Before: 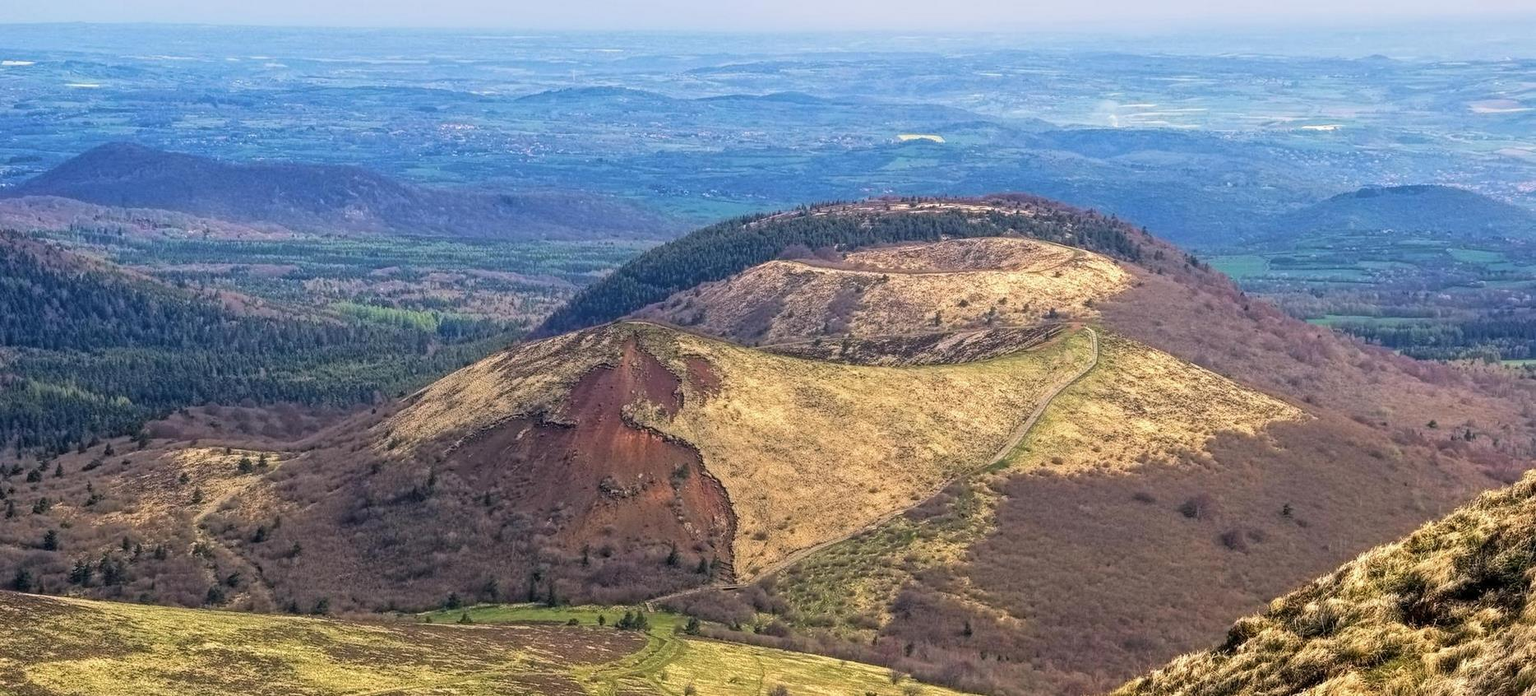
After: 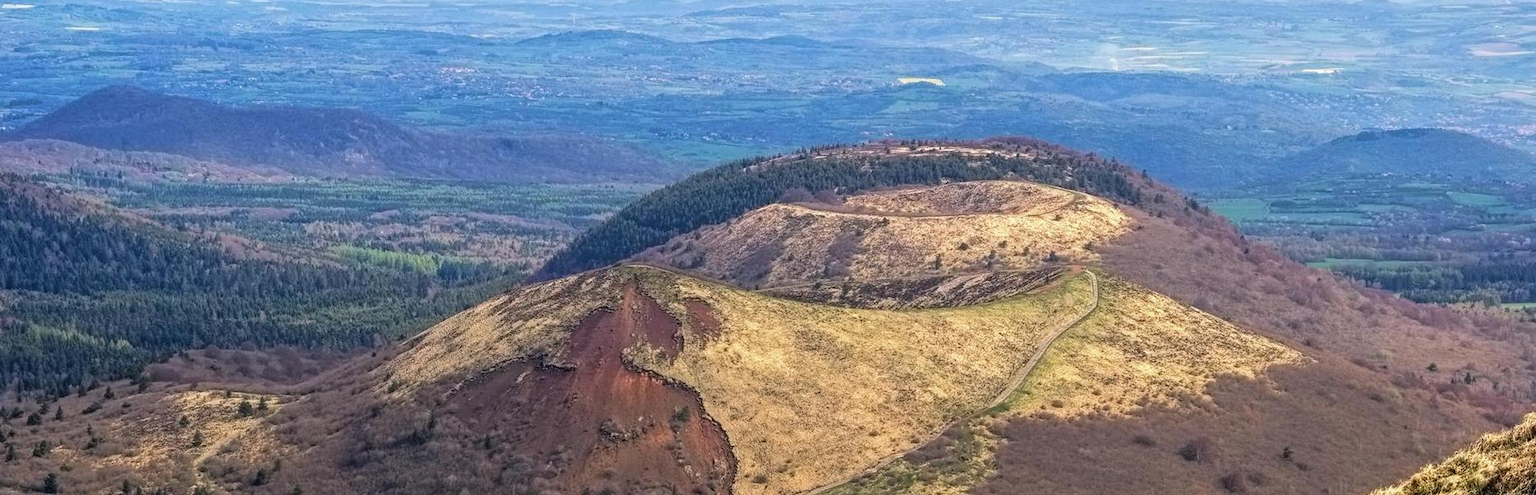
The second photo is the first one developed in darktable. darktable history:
exposure: exposure -0.013 EV, compensate exposure bias true, compensate highlight preservation false
crop and rotate: top 8.238%, bottom 20.402%
